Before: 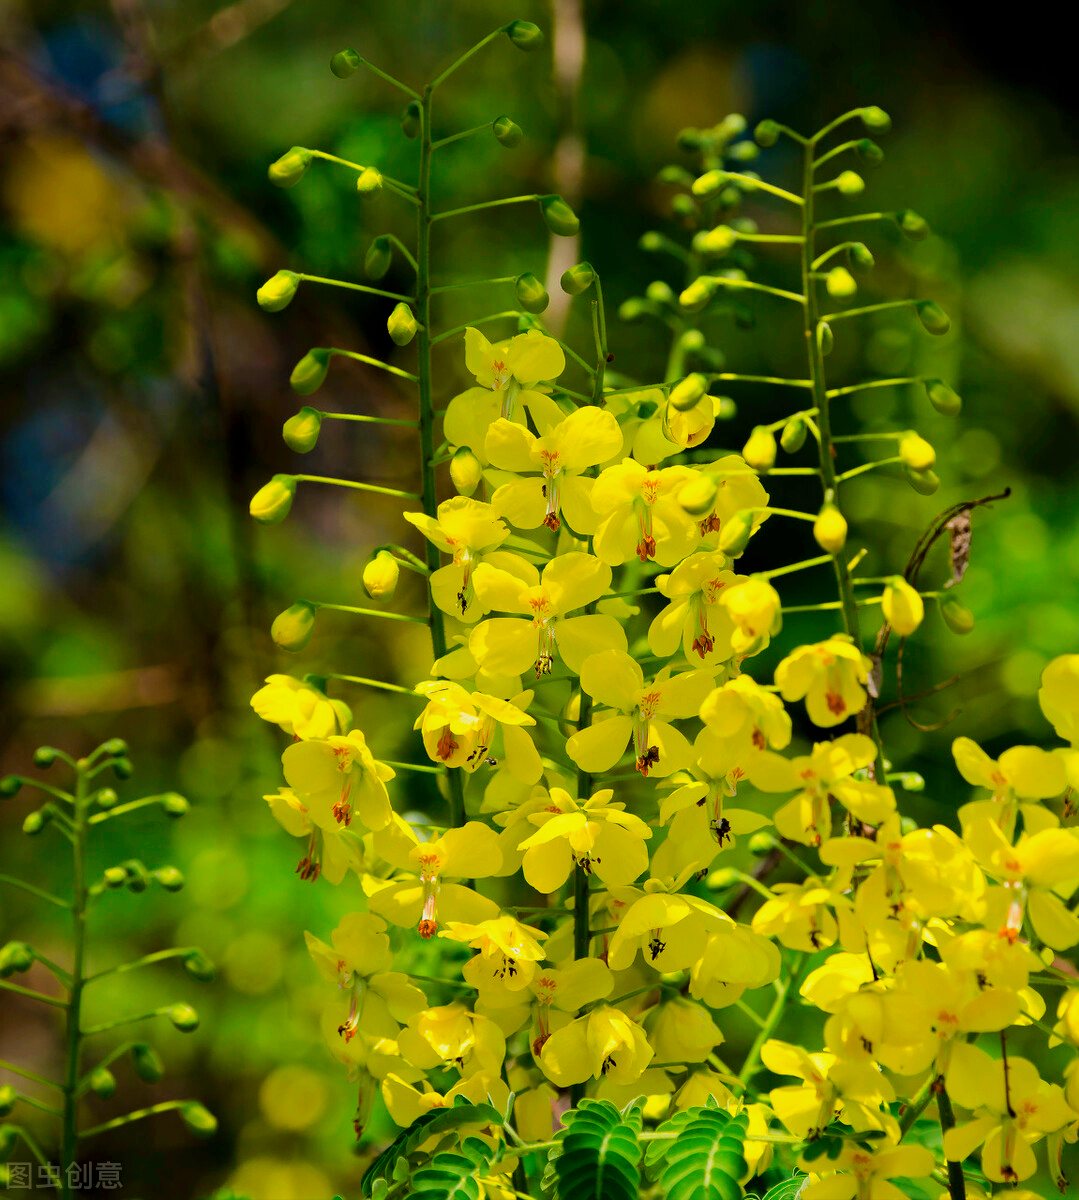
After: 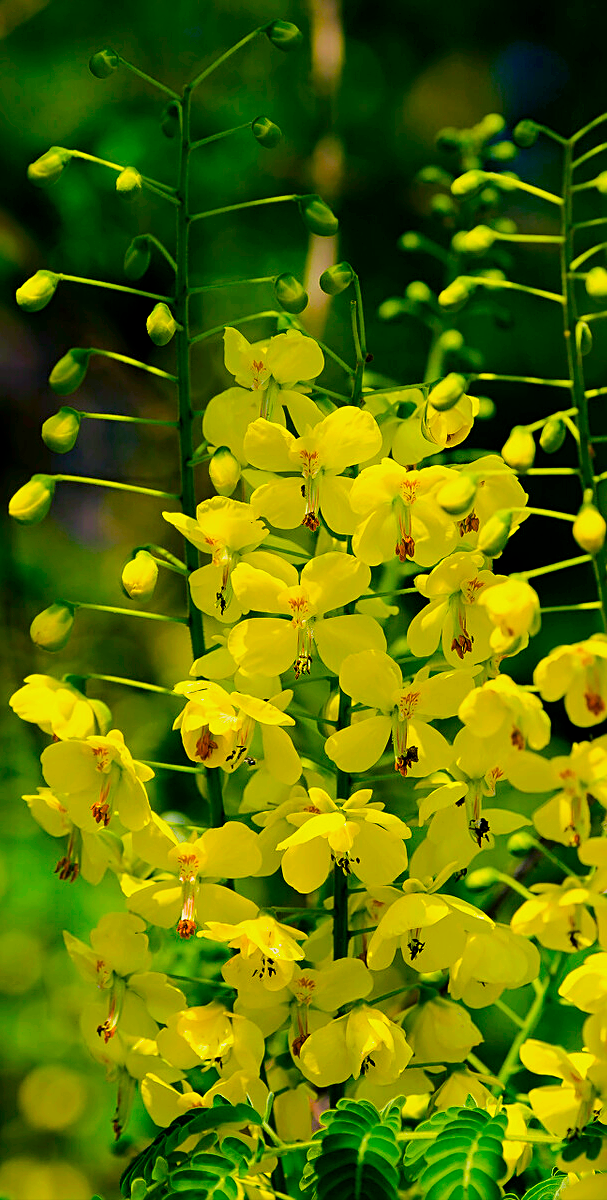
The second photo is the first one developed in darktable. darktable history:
crop and rotate: left 22.427%, right 21.278%
sharpen: on, module defaults
color balance rgb: shadows lift › luminance -40.878%, shadows lift › chroma 13.914%, shadows lift › hue 260.56°, perceptual saturation grading › global saturation 37.201%, perceptual saturation grading › shadows 36.02%
